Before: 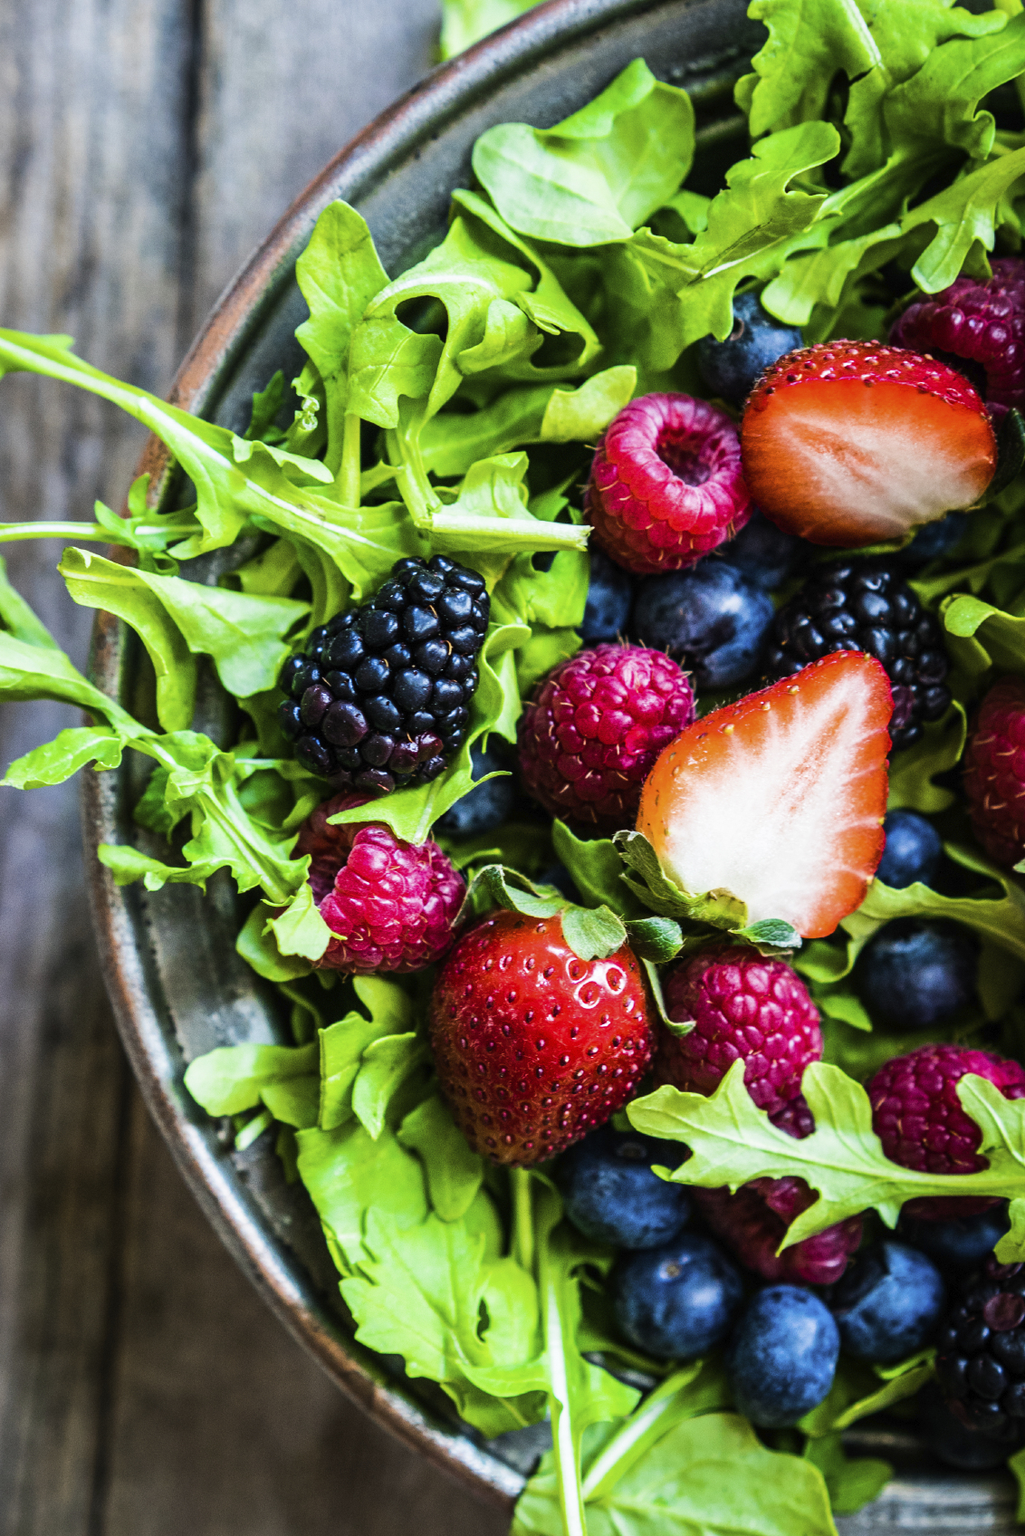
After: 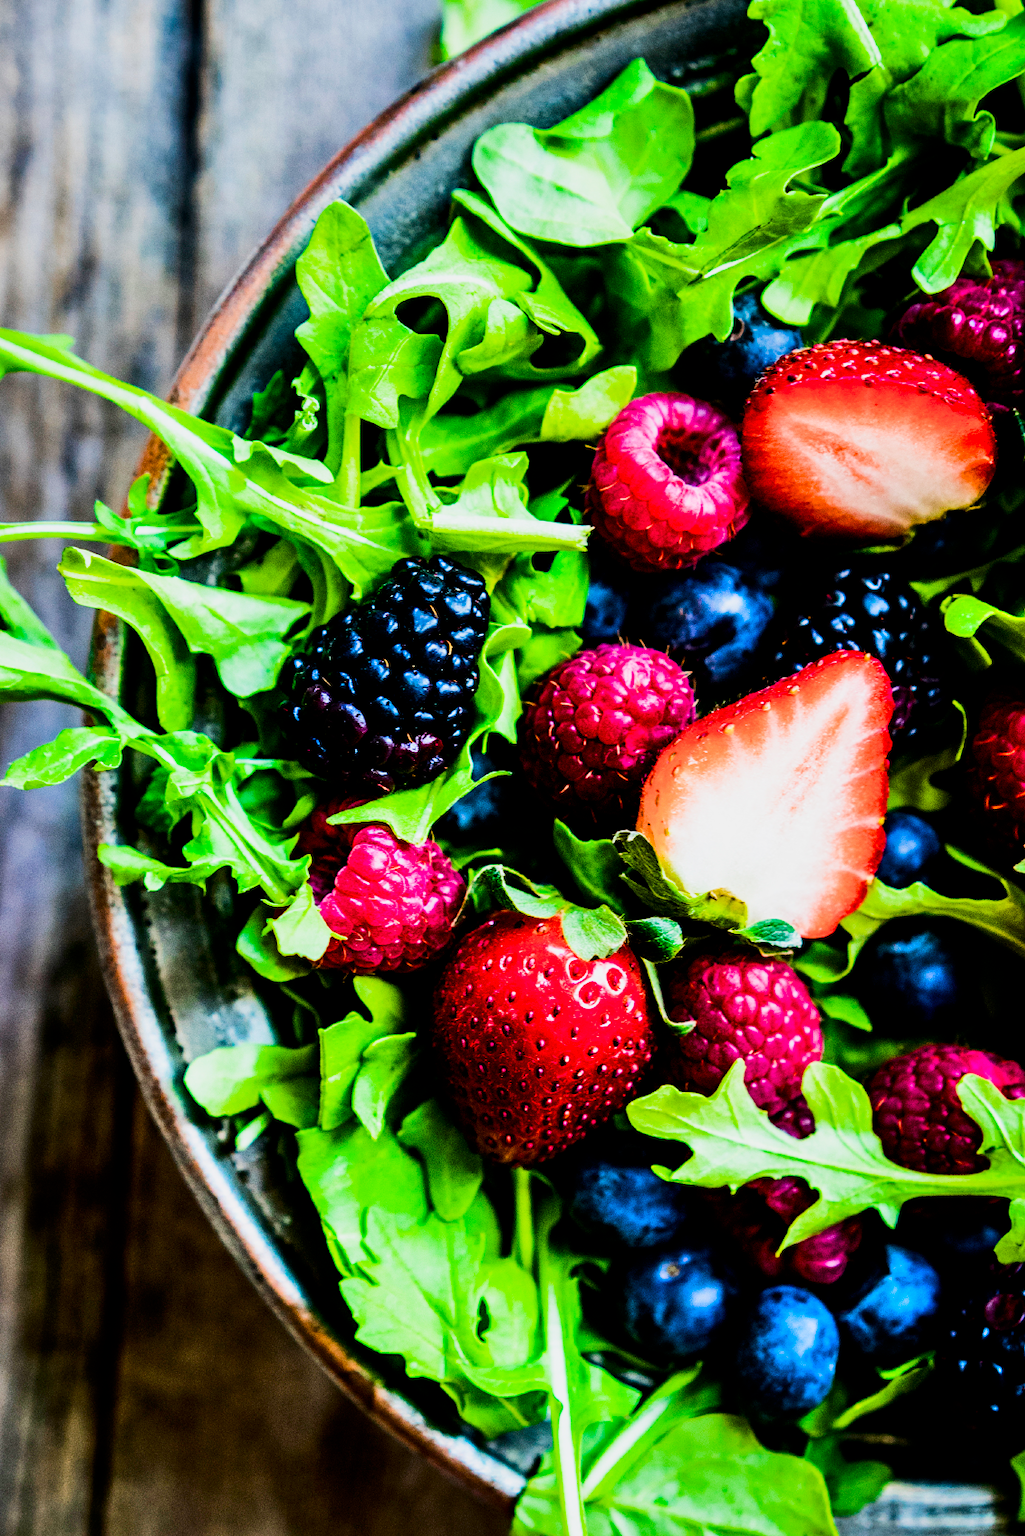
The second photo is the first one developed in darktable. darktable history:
color balance rgb: perceptual saturation grading › global saturation 35%, perceptual saturation grading › highlights -30%, perceptual saturation grading › shadows 35%, perceptual brilliance grading › global brilliance 3%, perceptual brilliance grading › highlights -3%, perceptual brilliance grading › shadows 3%
filmic rgb: black relative exposure -5 EV, hardness 2.88, contrast 1.4, highlights saturation mix -20%
contrast brightness saturation: contrast 0.12, brightness -0.12, saturation 0.2
shadows and highlights: soften with gaussian
exposure: black level correction 0, exposure 0.4 EV, compensate exposure bias true, compensate highlight preservation false
